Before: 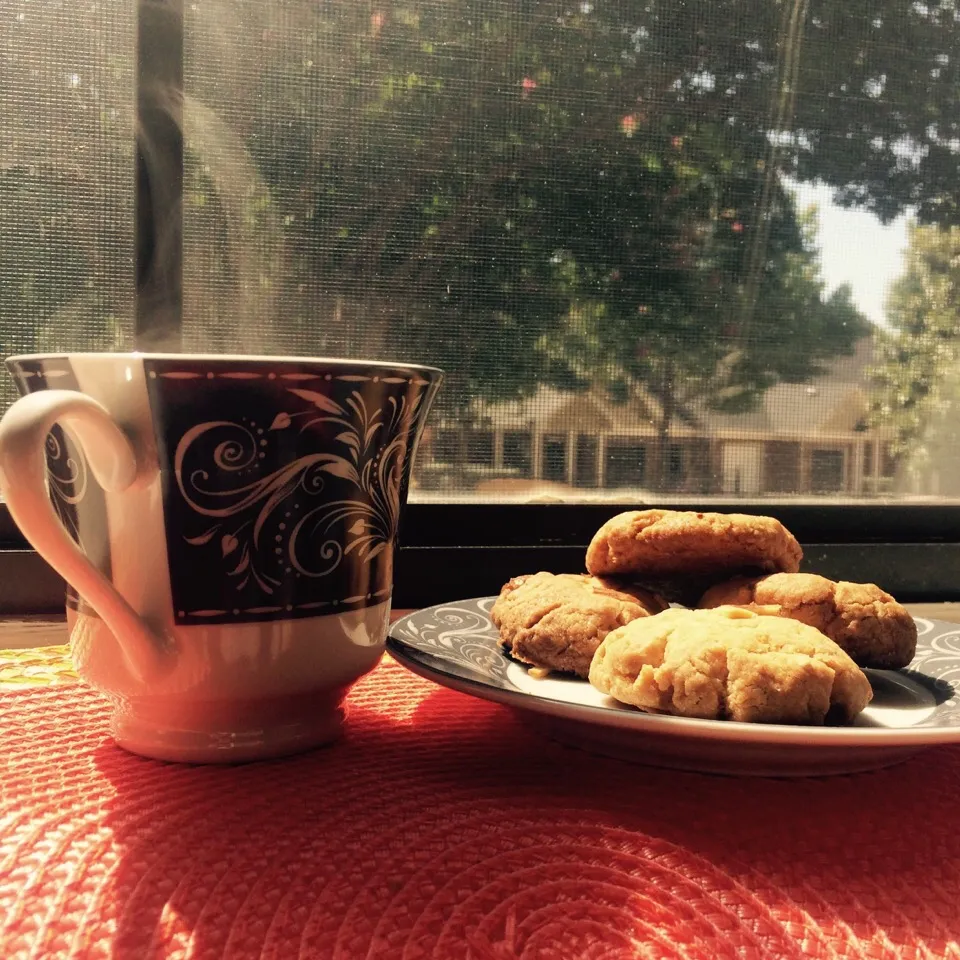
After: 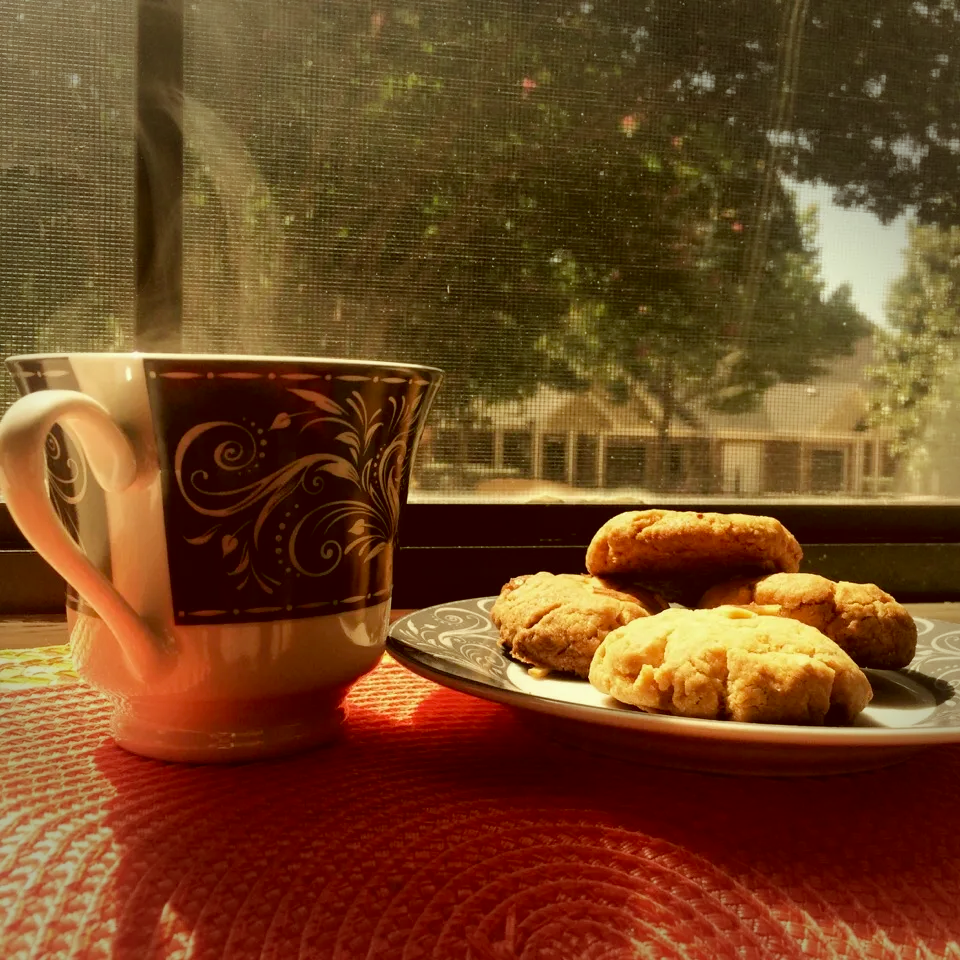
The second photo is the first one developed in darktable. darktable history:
vignetting: fall-off start 90.2%, fall-off radius 38.38%, saturation -0.03, width/height ratio 1.214, shape 1.29
color correction: highlights a* -5.21, highlights b* 9.8, shadows a* 9.87, shadows b* 24.35
